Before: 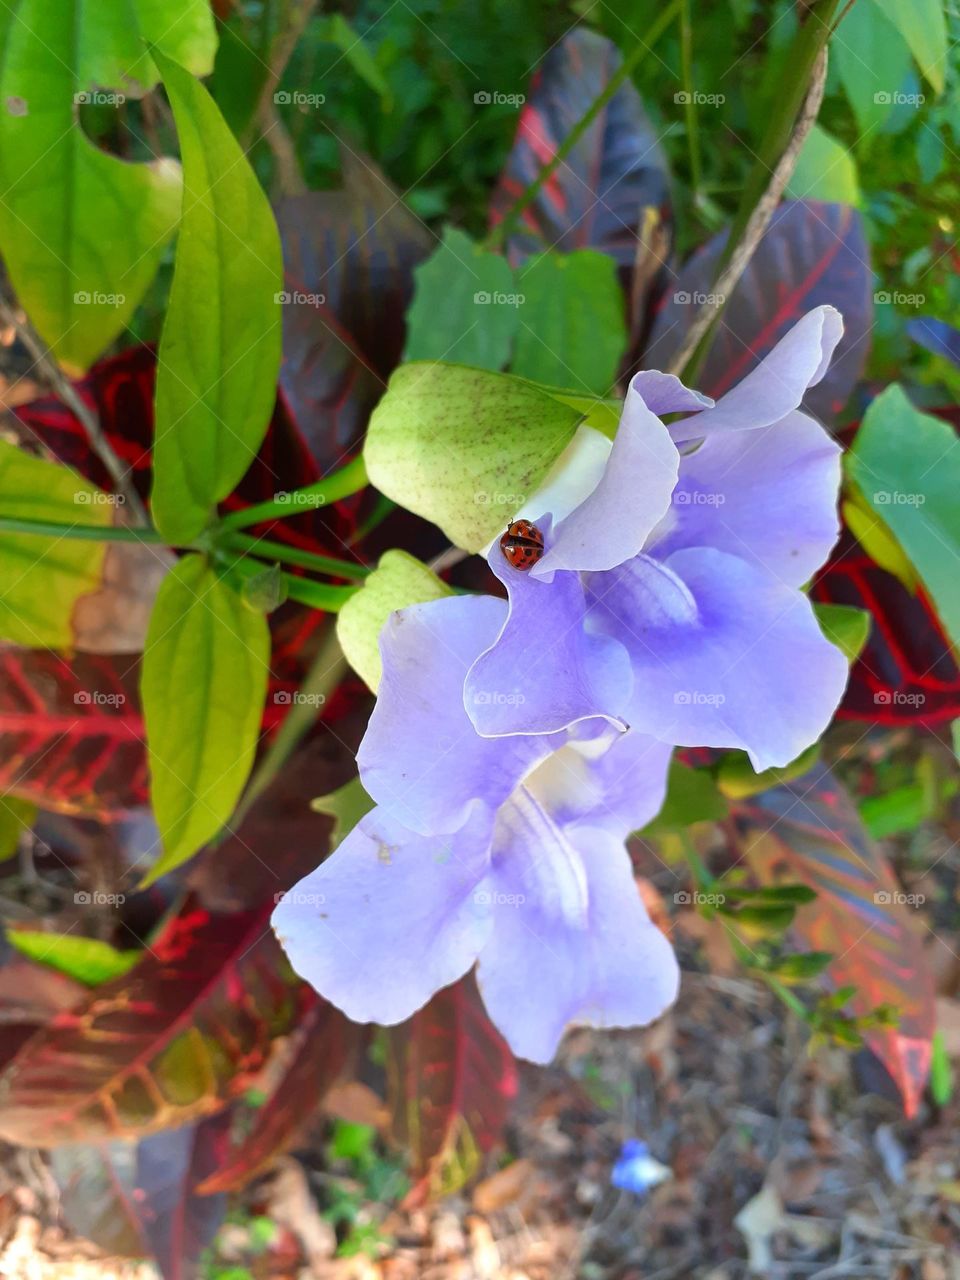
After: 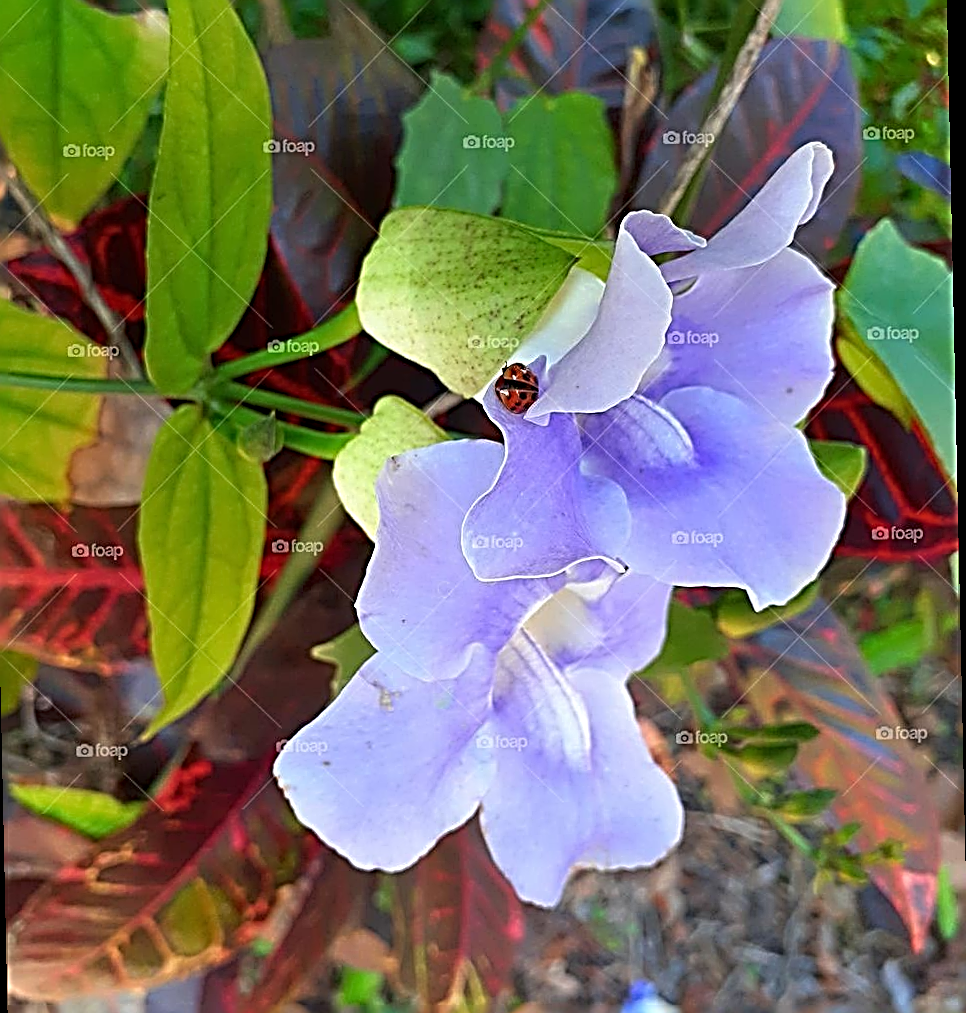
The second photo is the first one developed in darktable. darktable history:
crop and rotate: left 1.814%, top 12.818%, right 0.25%, bottom 9.225%
sharpen: radius 3.158, amount 1.731
rotate and perspective: rotation -1.24°, automatic cropping off
